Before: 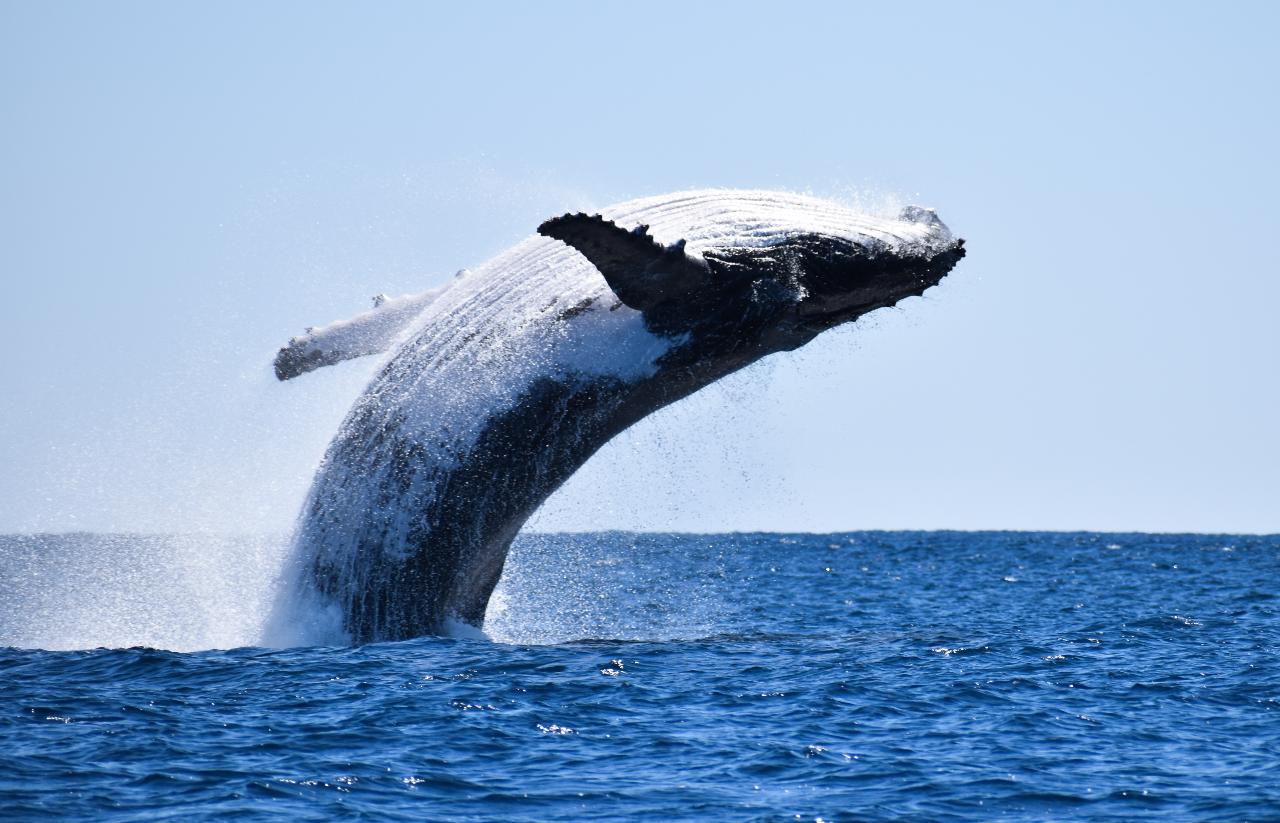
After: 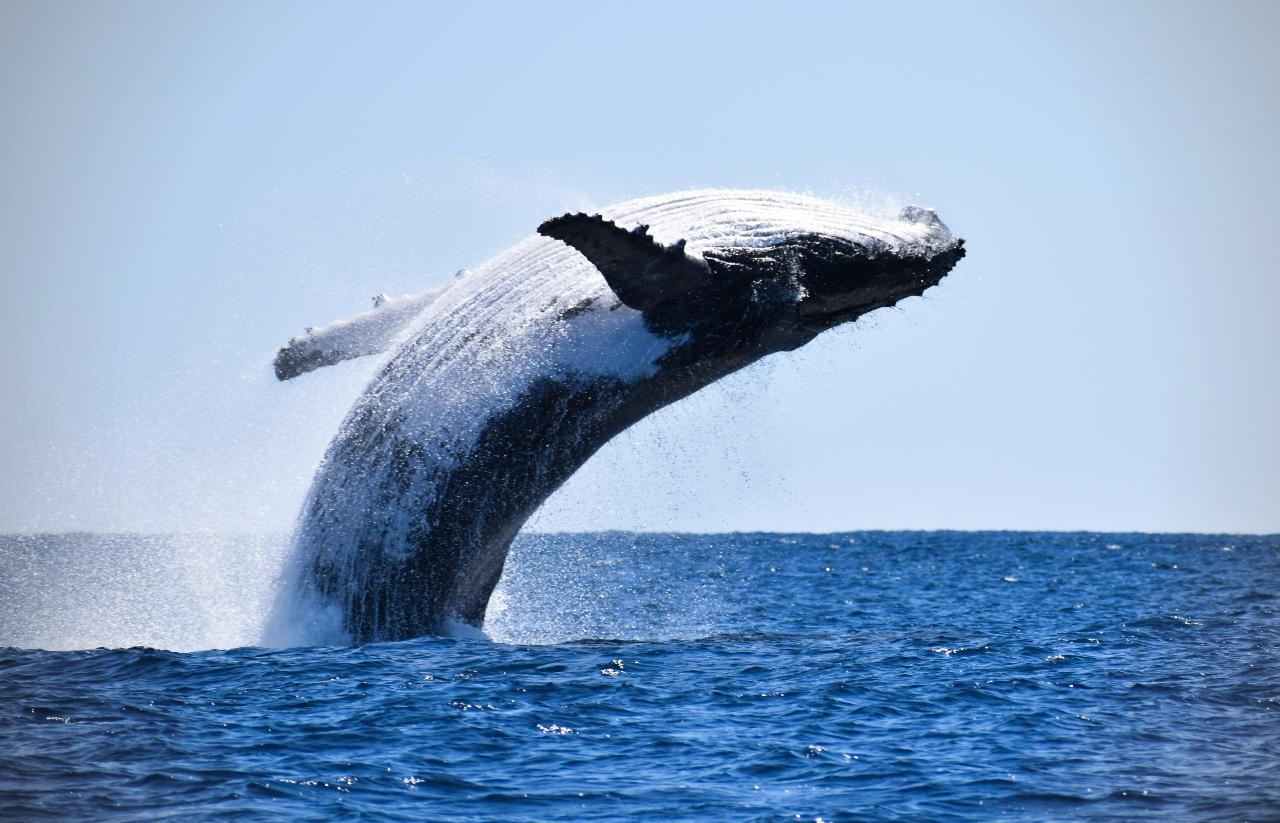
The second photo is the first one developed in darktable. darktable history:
vignetting: fall-off radius 60.79%, saturation -0.658, unbound false
